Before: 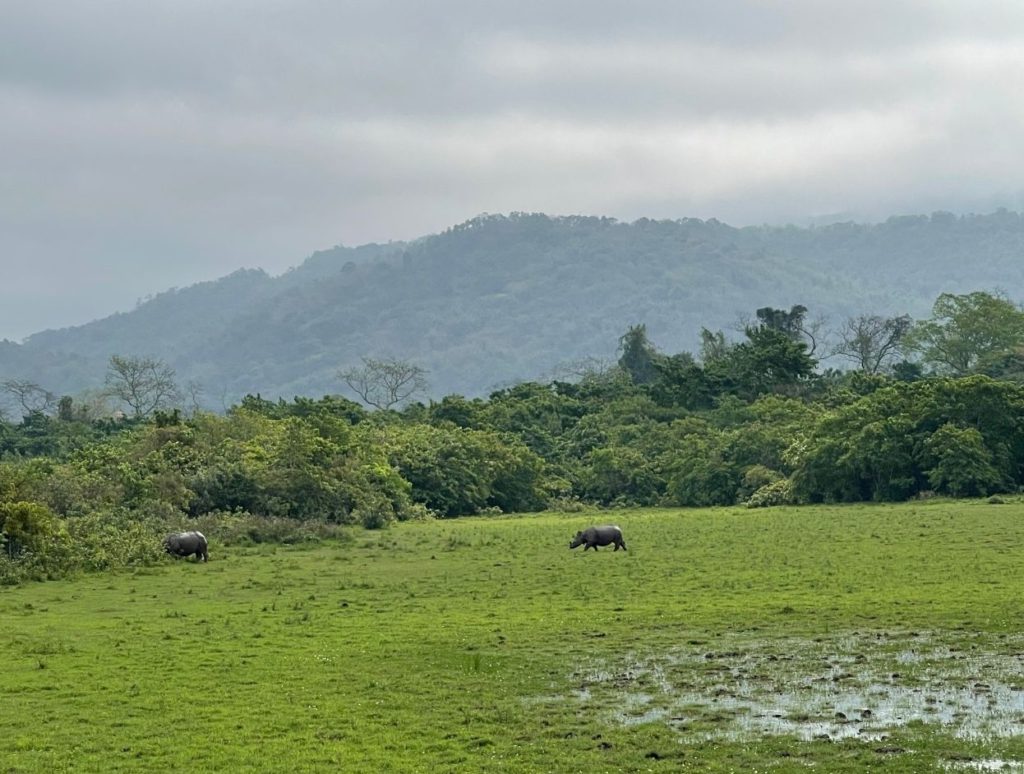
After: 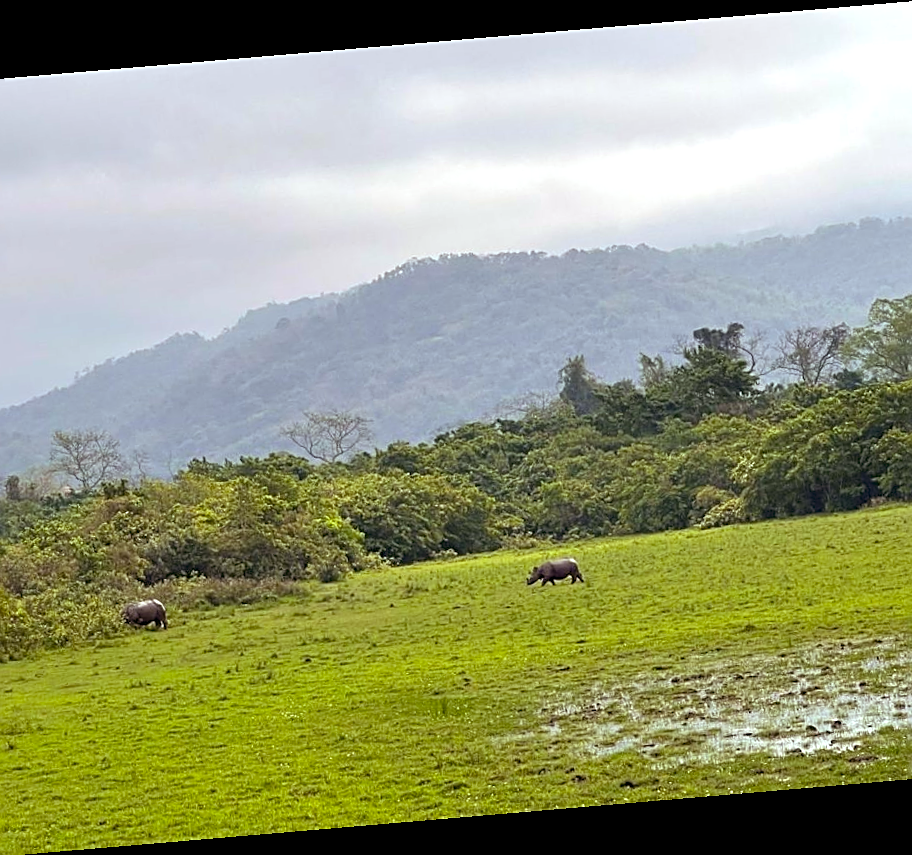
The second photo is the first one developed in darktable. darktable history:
crop: left 8.026%, right 7.374%
base curve: curves: ch0 [(0, 0) (0.303, 0.277) (1, 1)]
contrast brightness saturation: saturation 0.1
sharpen: on, module defaults
rgb levels: mode RGB, independent channels, levels [[0, 0.474, 1], [0, 0.5, 1], [0, 0.5, 1]]
color balance: output saturation 110%
exposure: exposure 0.496 EV, compensate highlight preservation false
rotate and perspective: rotation -4.86°, automatic cropping off
